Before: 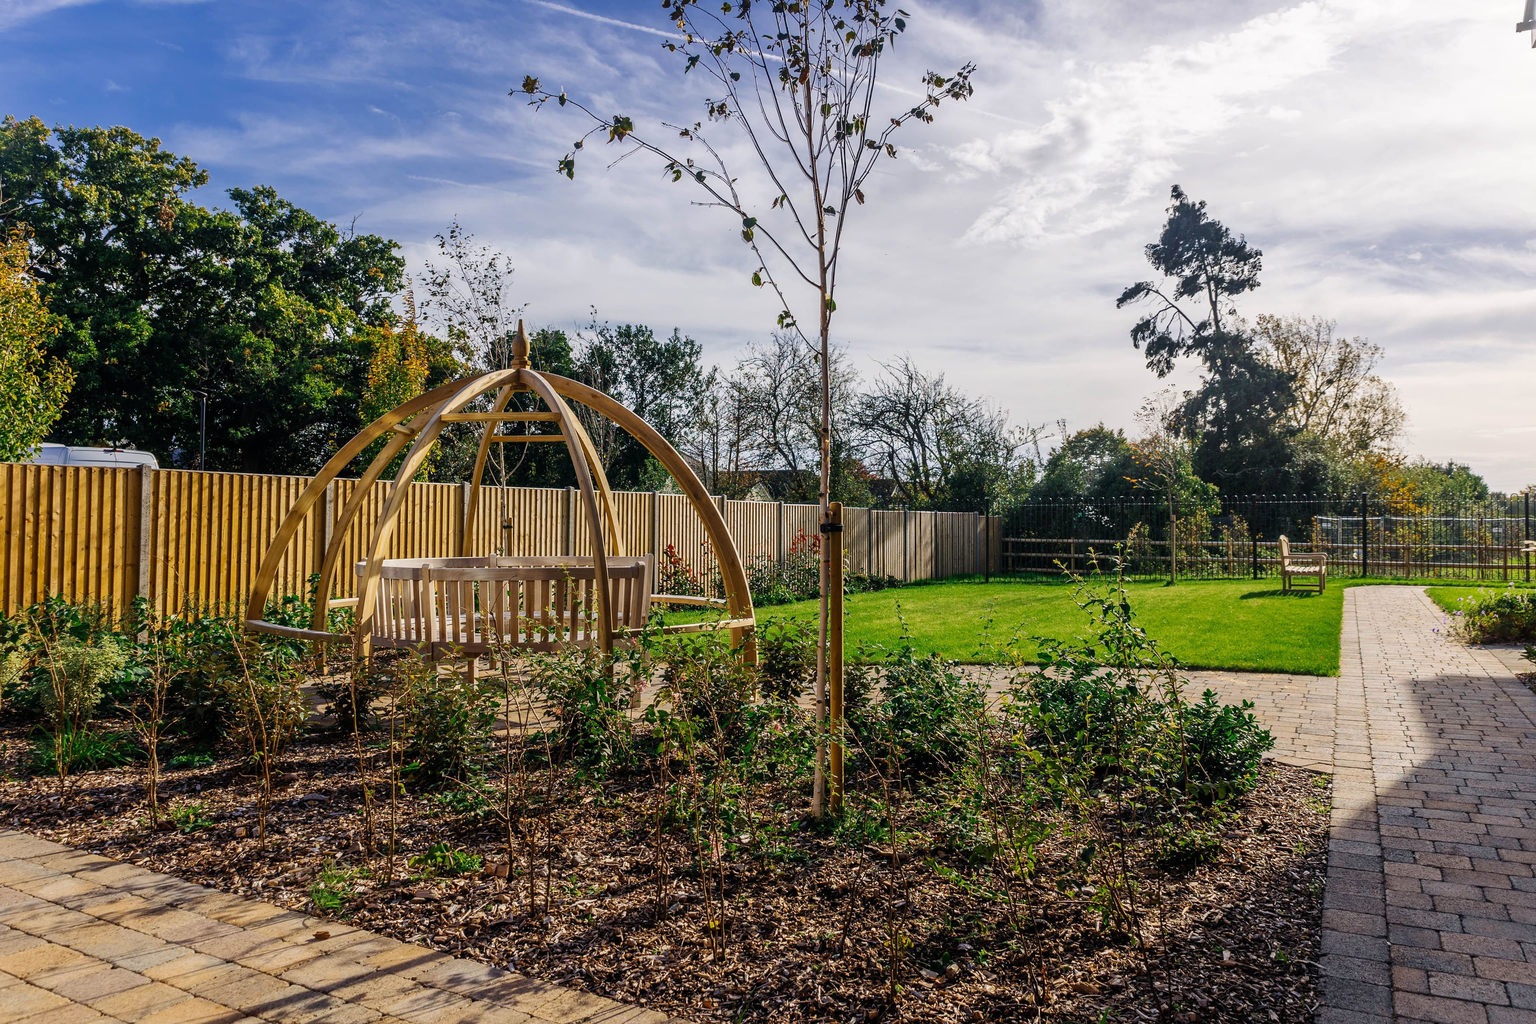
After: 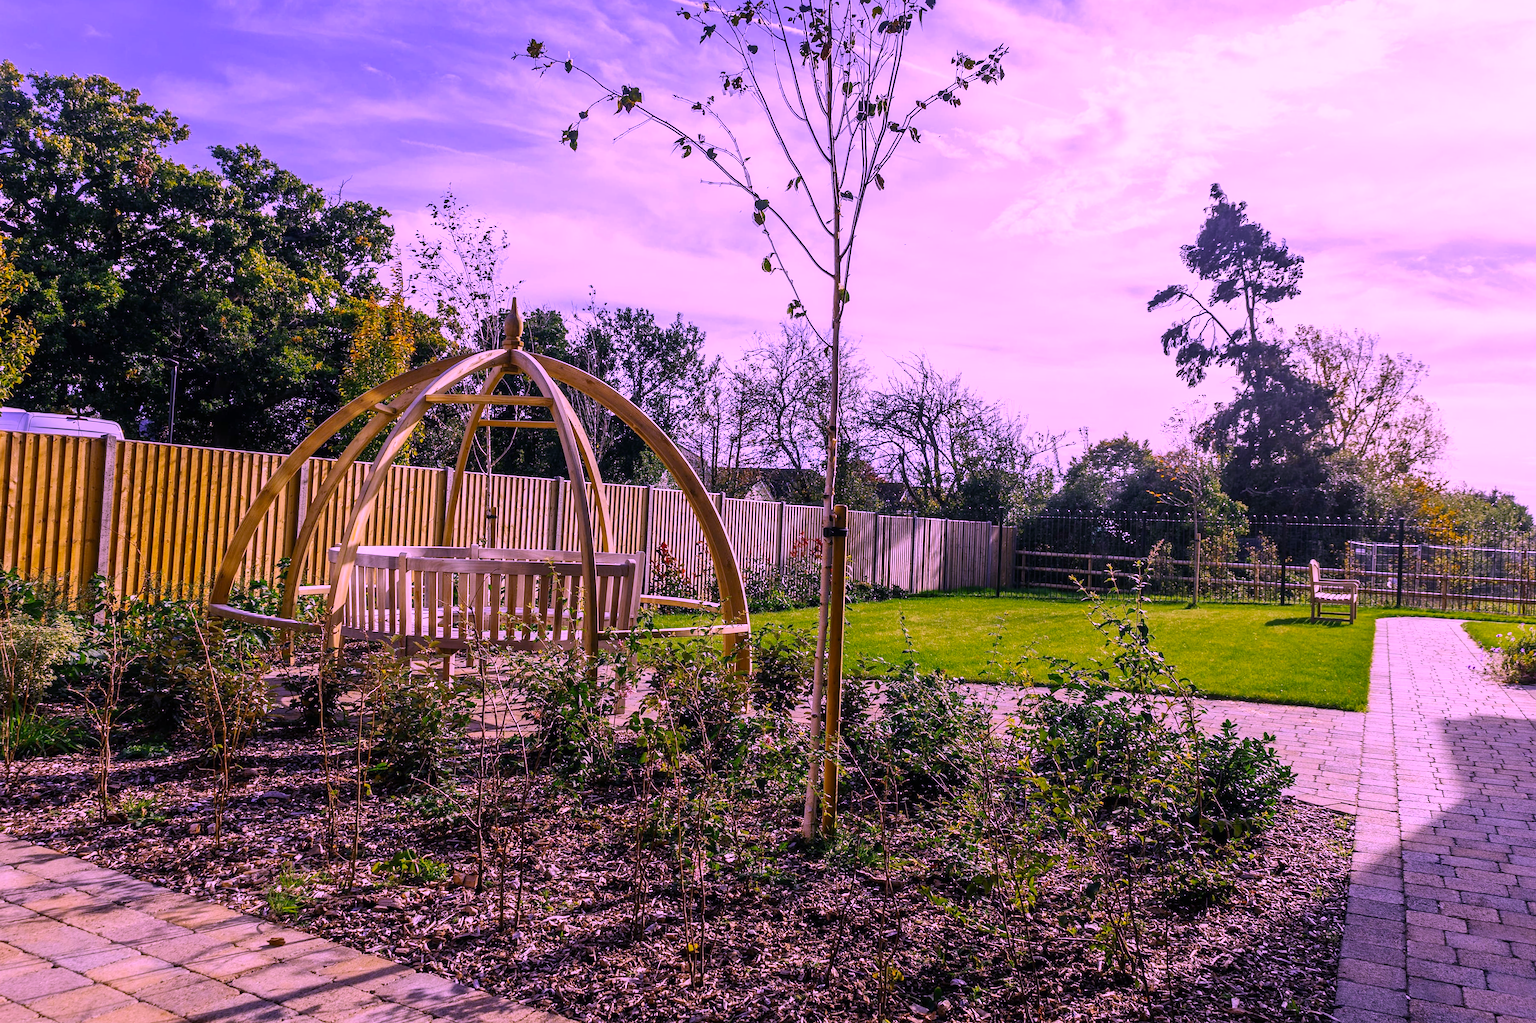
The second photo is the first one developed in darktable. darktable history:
white balance: red 0.98, blue 1.61
crop and rotate: angle -2.38°
color correction: highlights a* 21.88, highlights b* 22.25
